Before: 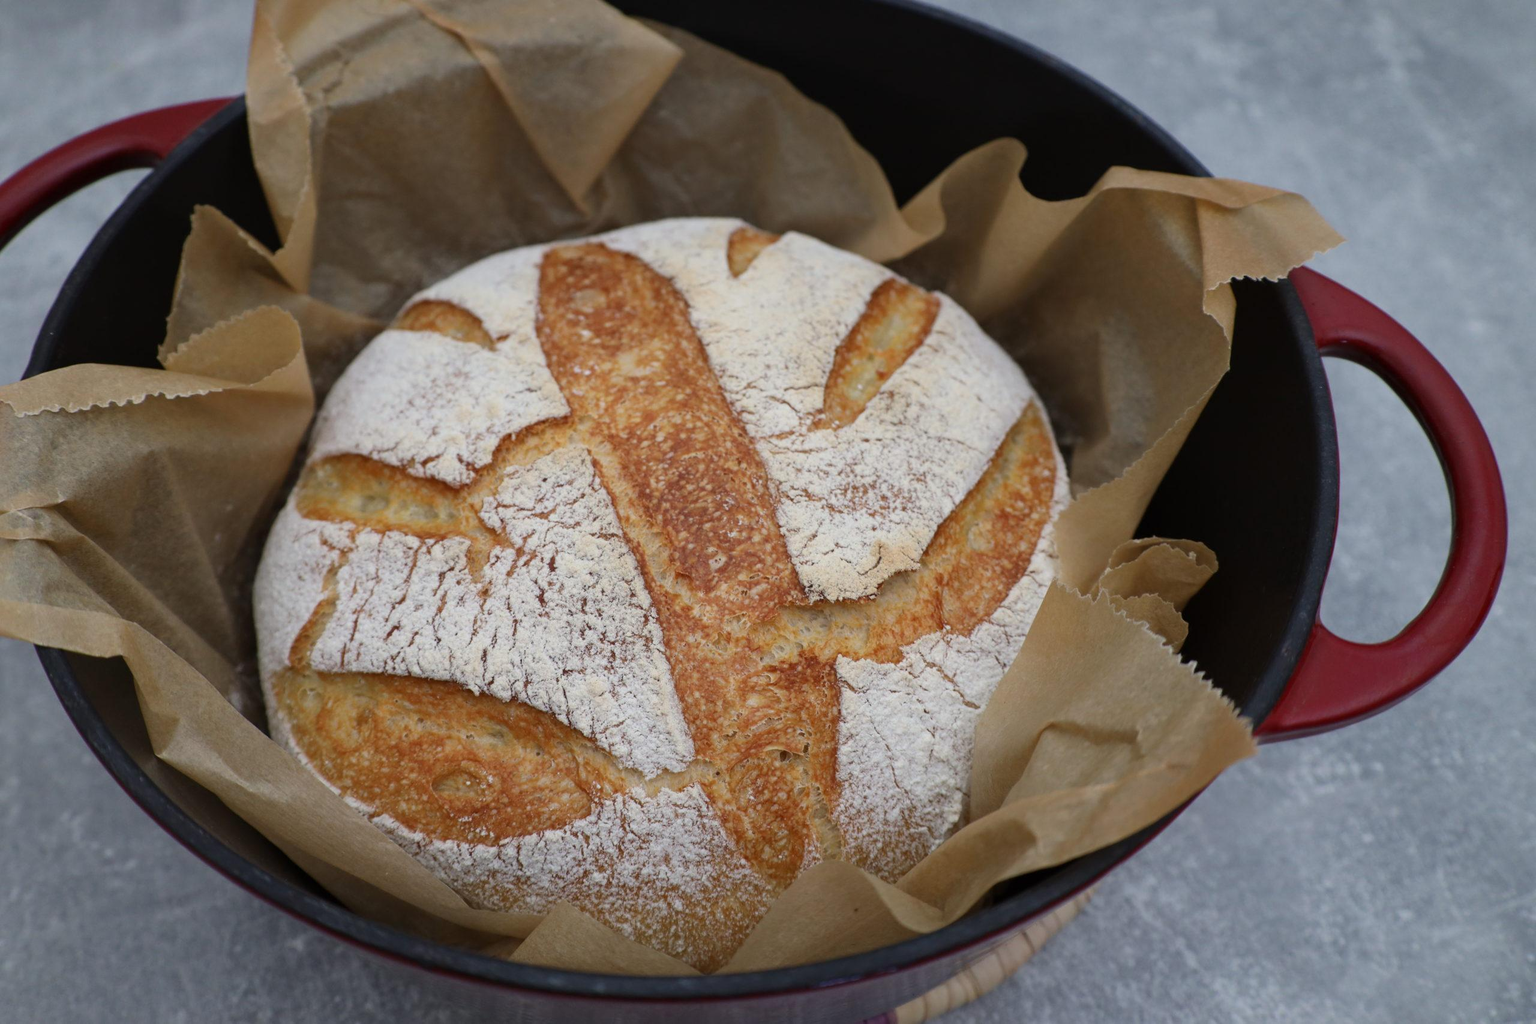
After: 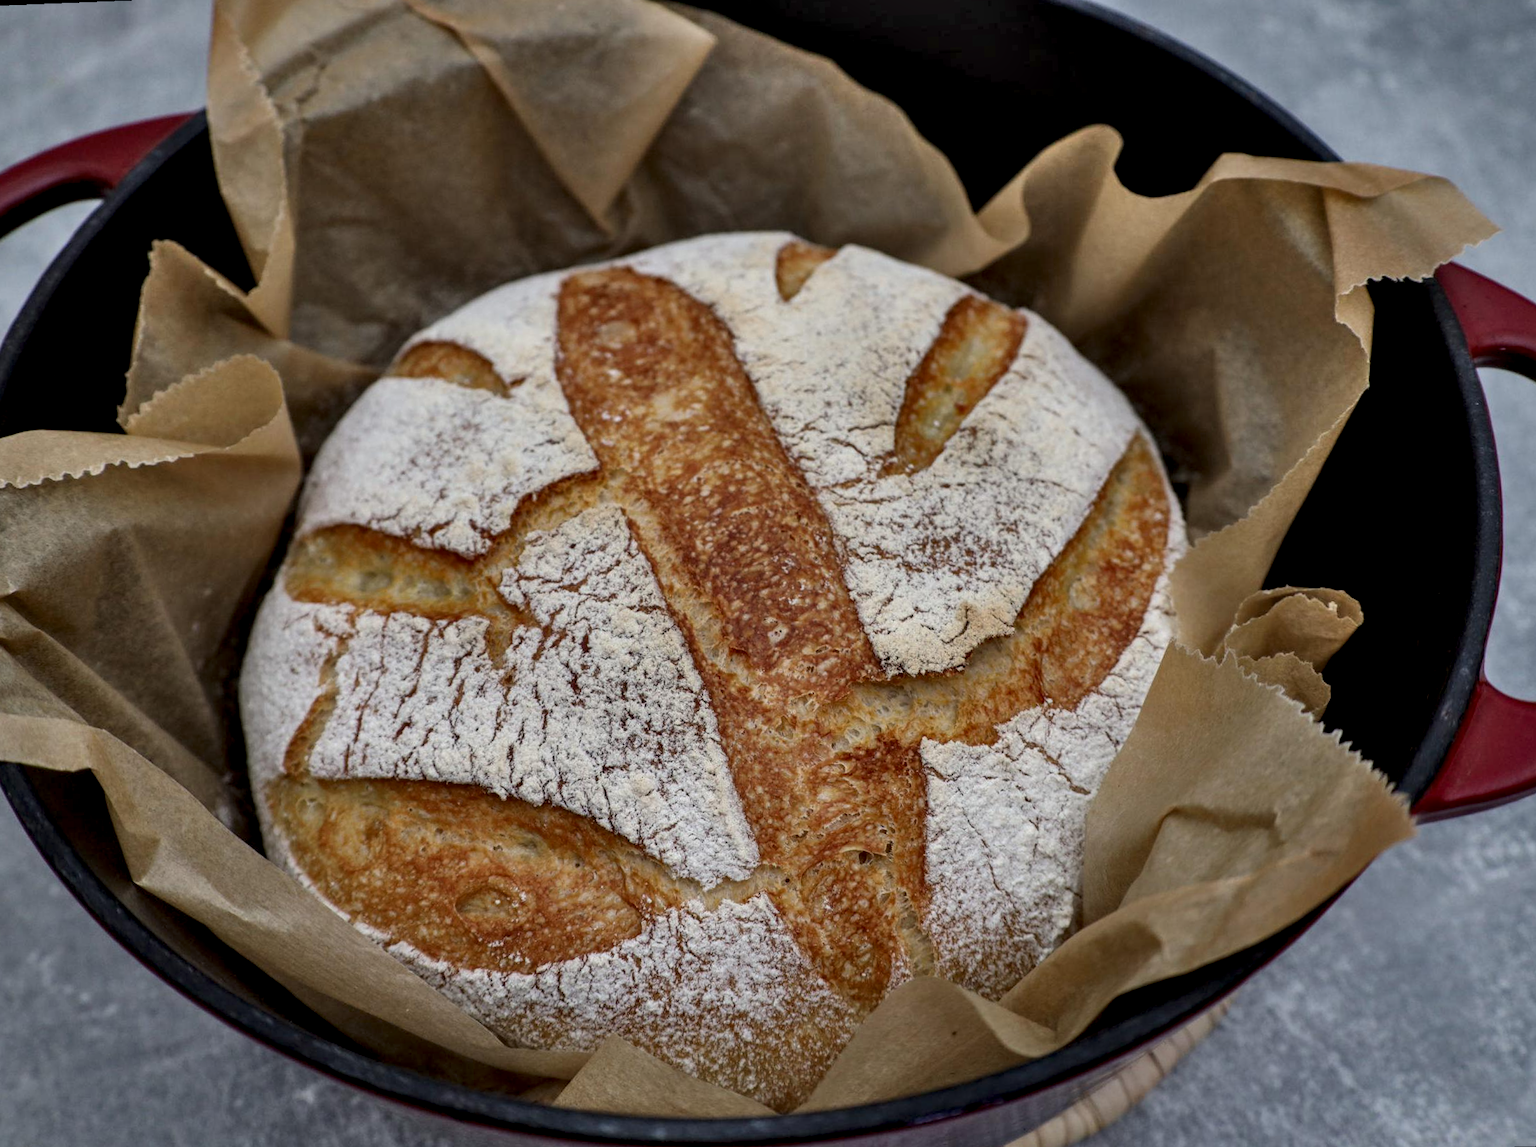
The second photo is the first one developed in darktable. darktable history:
rotate and perspective: rotation -2.12°, lens shift (vertical) 0.009, lens shift (horizontal) -0.008, automatic cropping original format, crop left 0.036, crop right 0.964, crop top 0.05, crop bottom 0.959
shadows and highlights: shadows 80.73, white point adjustment -9.07, highlights -61.46, soften with gaussian
crop and rotate: left 1.088%, right 8.807%
local contrast: highlights 60%, shadows 60%, detail 160%
